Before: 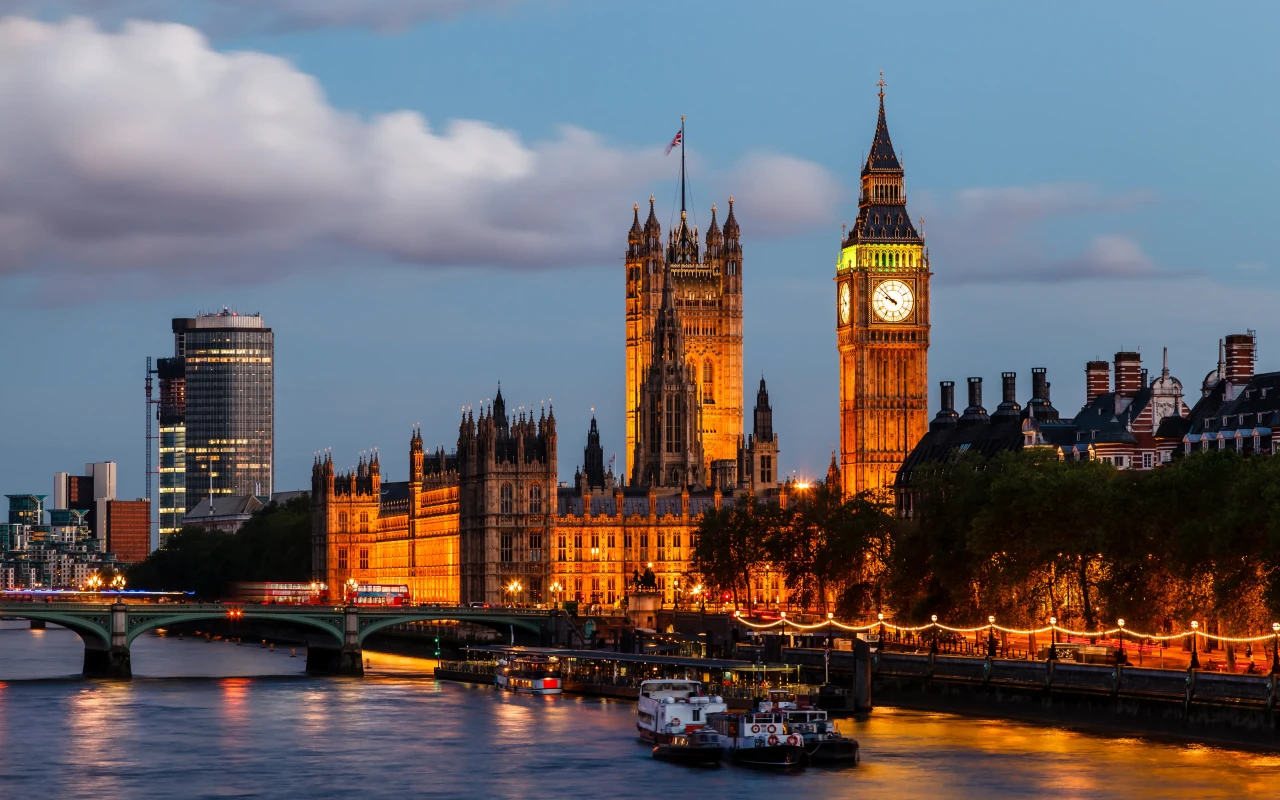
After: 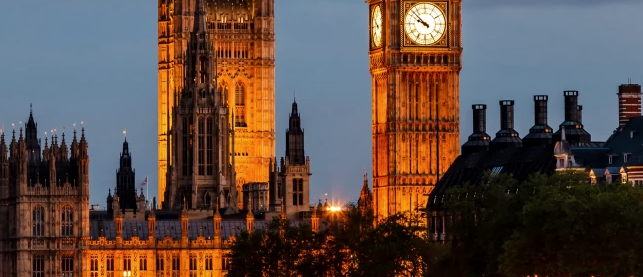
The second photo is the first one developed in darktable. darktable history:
local contrast: mode bilateral grid, contrast 25, coarseness 50, detail 123%, midtone range 0.2
base curve: curves: ch0 [(0, 0) (0.74, 0.67) (1, 1)]
crop: left 36.607%, top 34.735%, right 13.146%, bottom 30.611%
